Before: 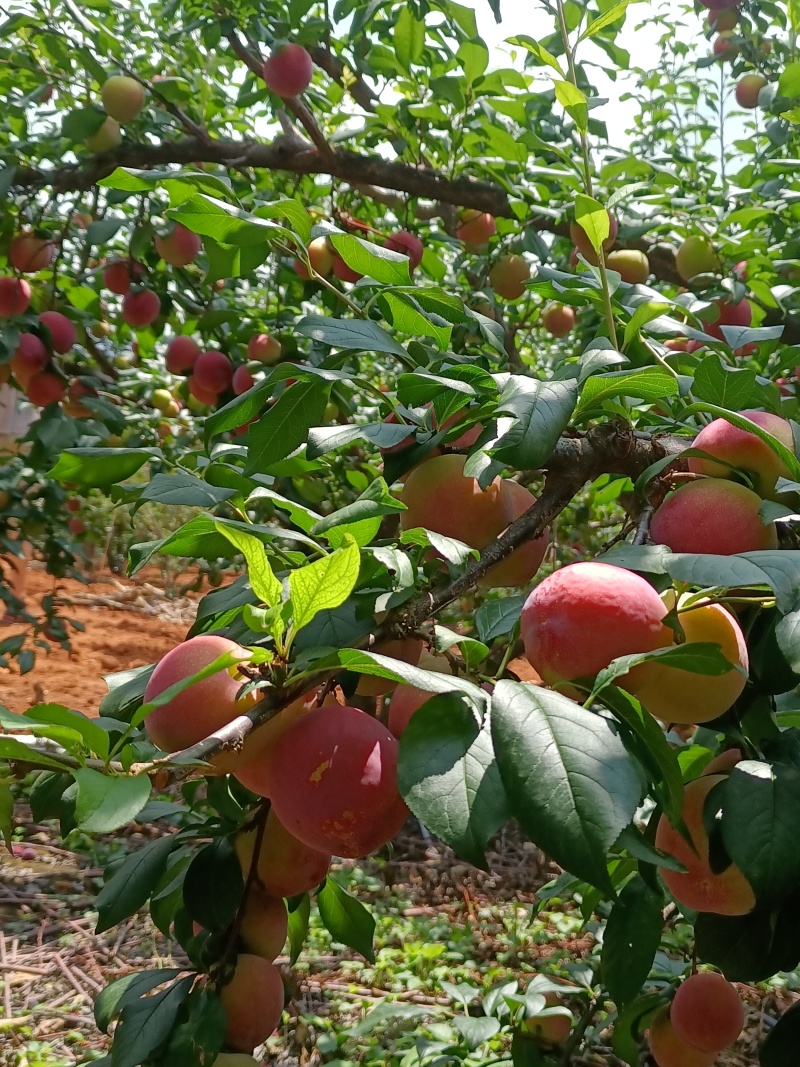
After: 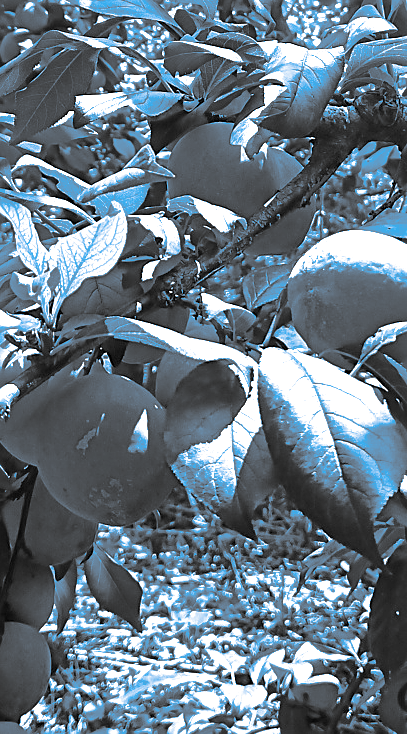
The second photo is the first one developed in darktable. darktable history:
crop and rotate: left 29.237%, top 31.152%, right 19.807%
color calibration: output gray [0.246, 0.254, 0.501, 0], gray › normalize channels true, illuminant same as pipeline (D50), adaptation XYZ, x 0.346, y 0.359, gamut compression 0
white balance: emerald 1
split-toning: shadows › hue 220°, shadows › saturation 0.64, highlights › hue 220°, highlights › saturation 0.64, balance 0, compress 5.22%
color balance rgb: perceptual saturation grading › global saturation 20%, perceptual saturation grading › highlights -50%, perceptual saturation grading › shadows 30%, perceptual brilliance grading › global brilliance 10%, perceptual brilliance grading › shadows 15%
exposure: black level correction 0, exposure 1.1 EV, compensate exposure bias true, compensate highlight preservation false
sharpen: on, module defaults
